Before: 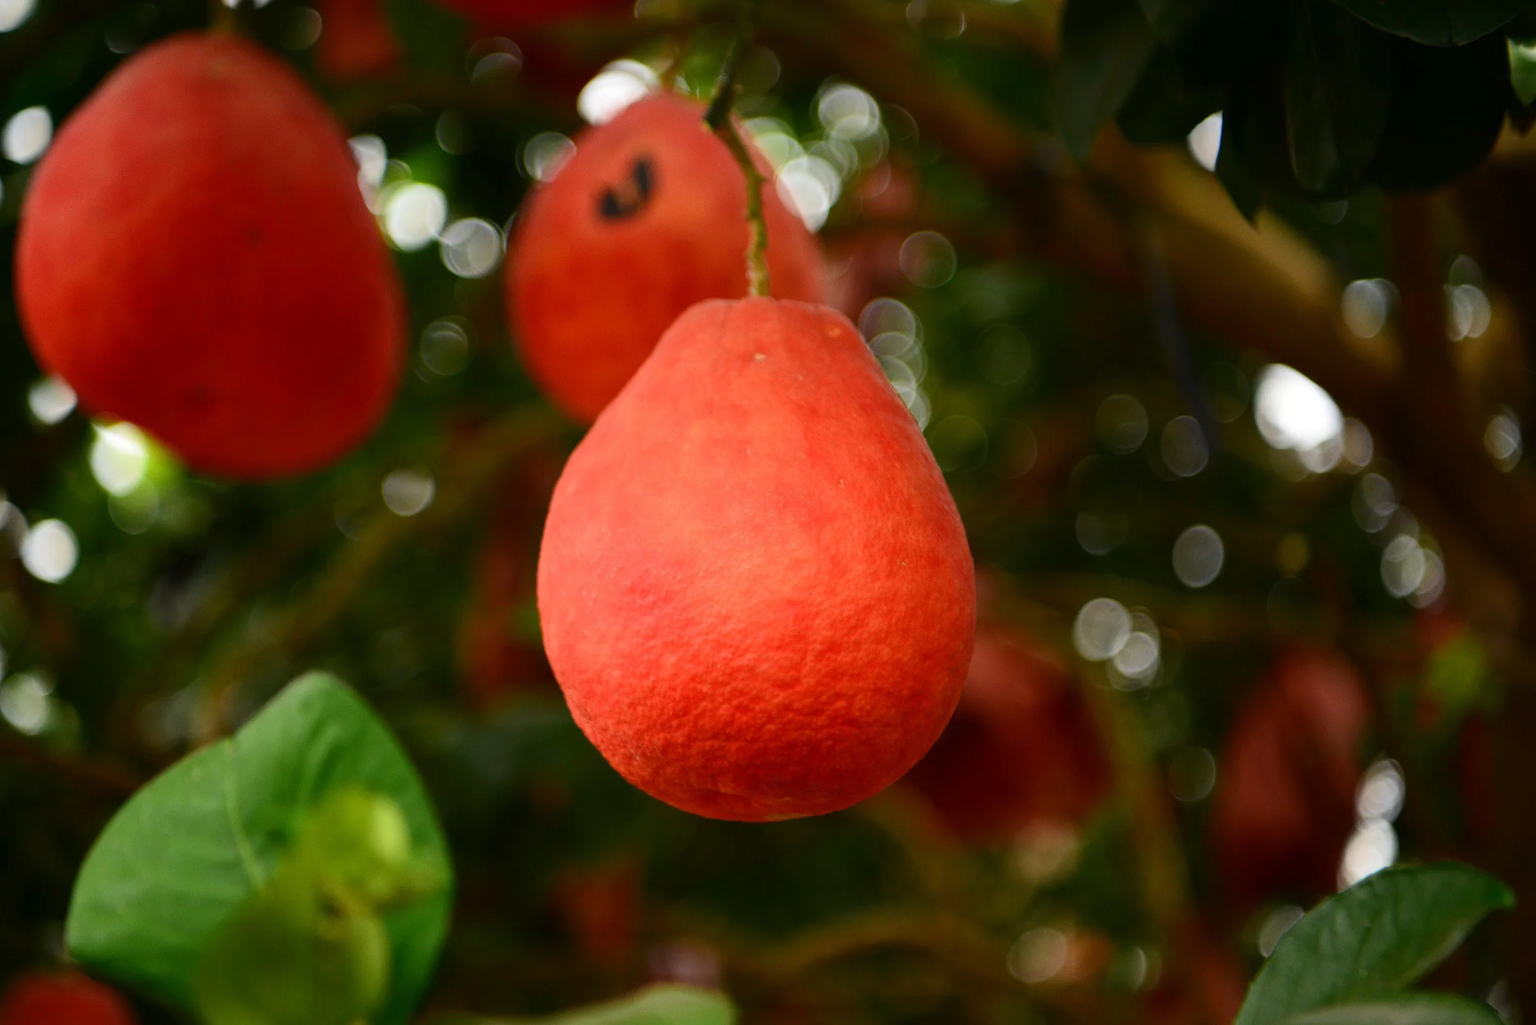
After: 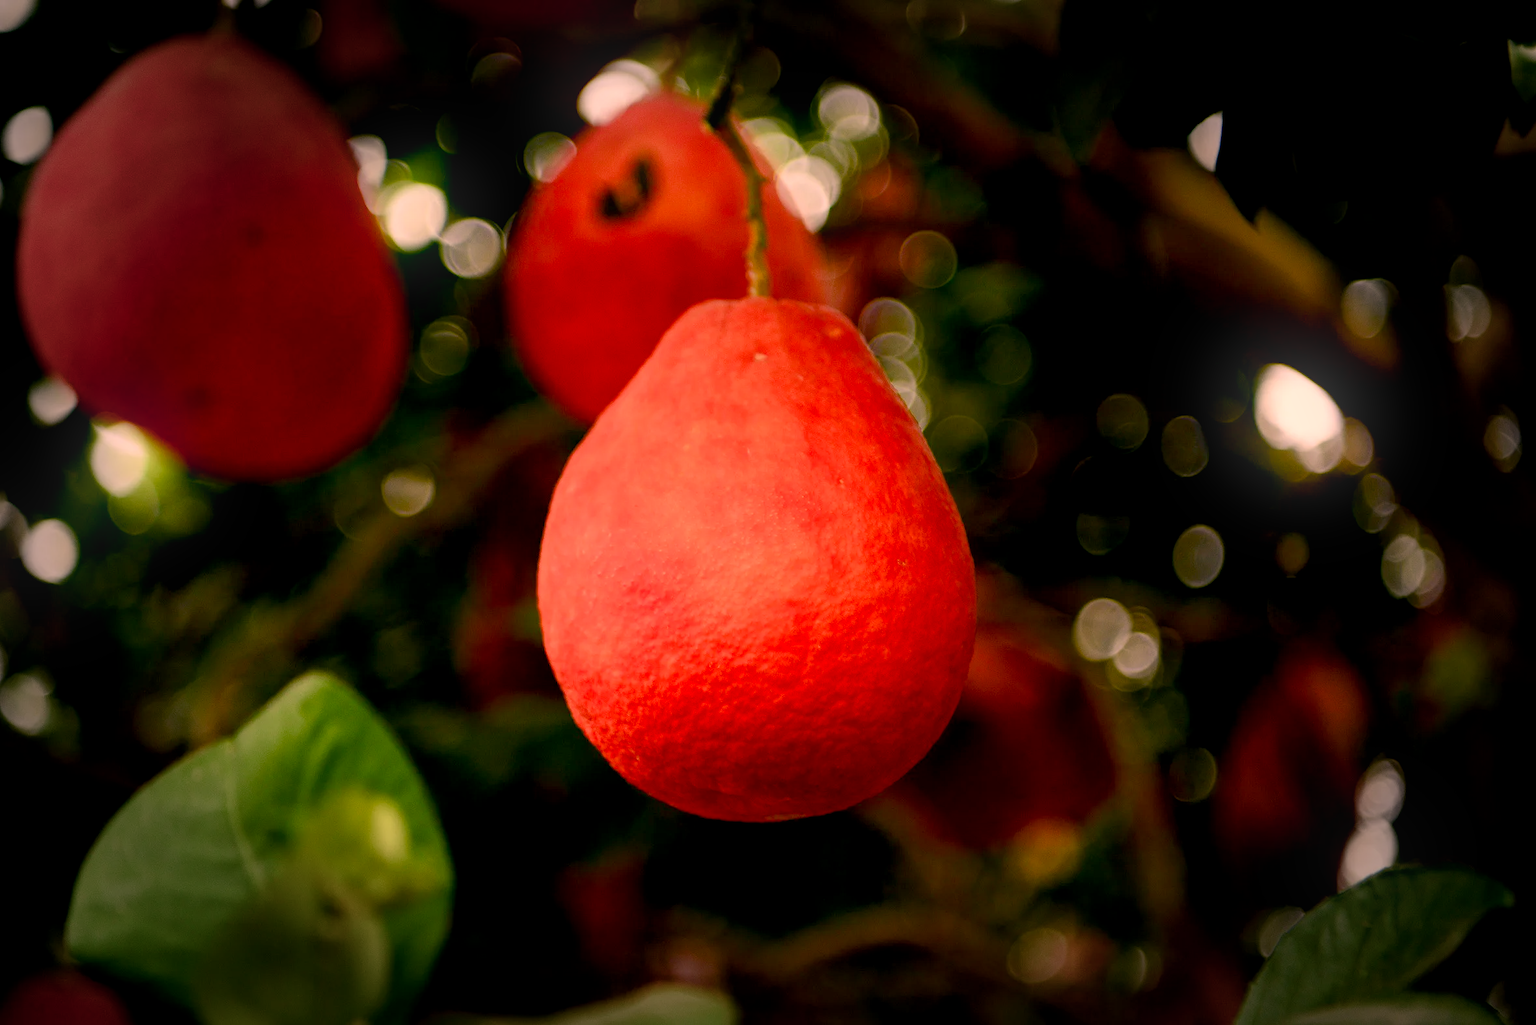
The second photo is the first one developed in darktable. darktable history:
exposure: black level correction 0.012, compensate highlight preservation false
white balance: emerald 1
vignetting: fall-off start 66.7%, fall-off radius 39.74%, brightness -0.576, saturation -0.258, automatic ratio true, width/height ratio 0.671, dithering 16-bit output
color correction: highlights a* 21.16, highlights b* 19.61
bloom: size 16%, threshold 98%, strength 20%
color balance rgb: perceptual saturation grading › global saturation 20%, perceptual saturation grading › highlights -50%, perceptual saturation grading › shadows 30%
